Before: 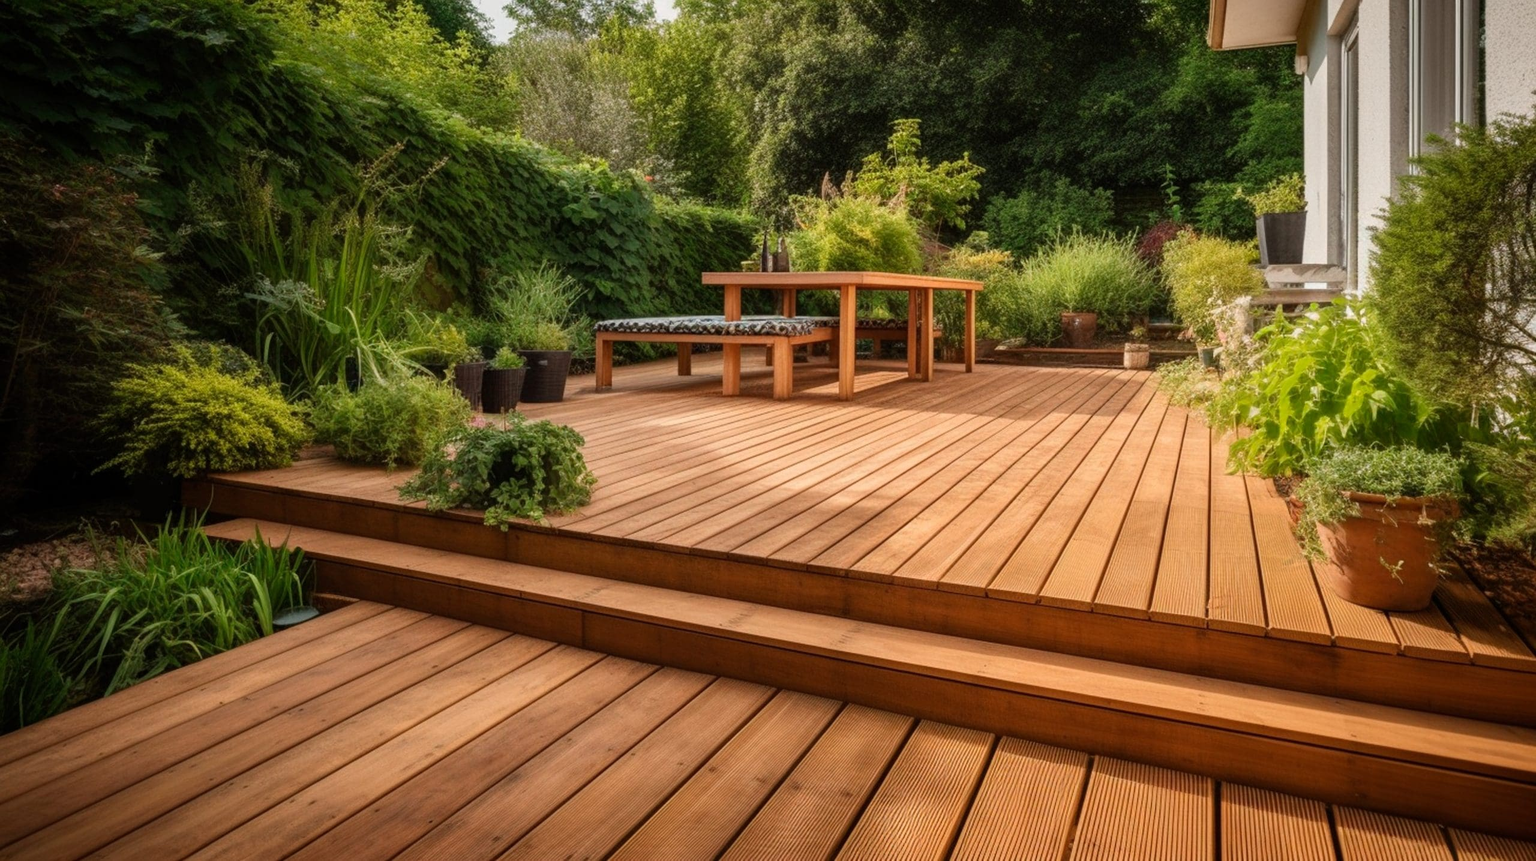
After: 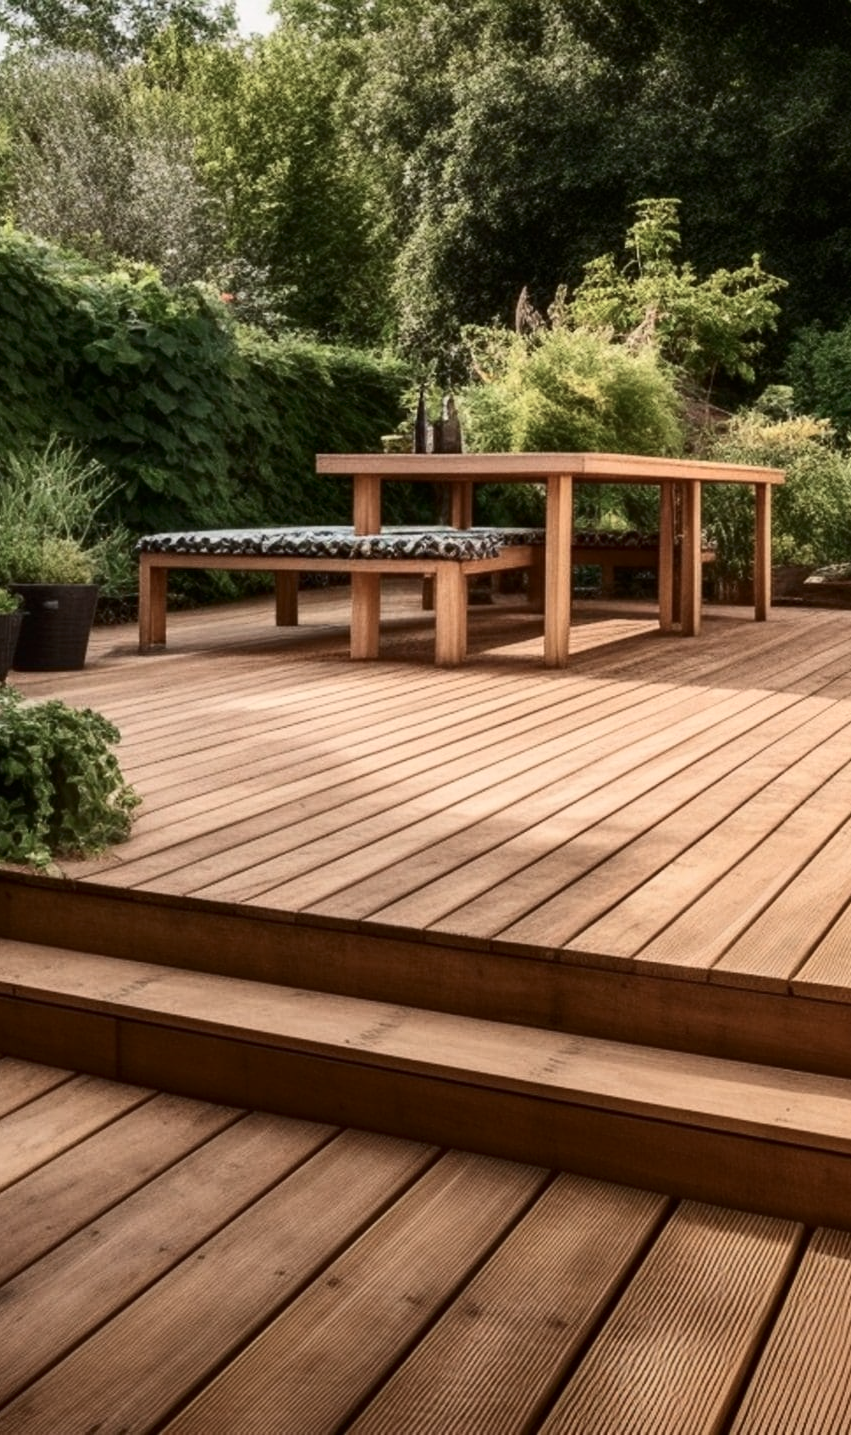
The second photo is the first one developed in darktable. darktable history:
graduated density: rotation -180°, offset 24.95
crop: left 33.36%, right 33.36%
contrast brightness saturation: contrast 0.25, saturation -0.31
